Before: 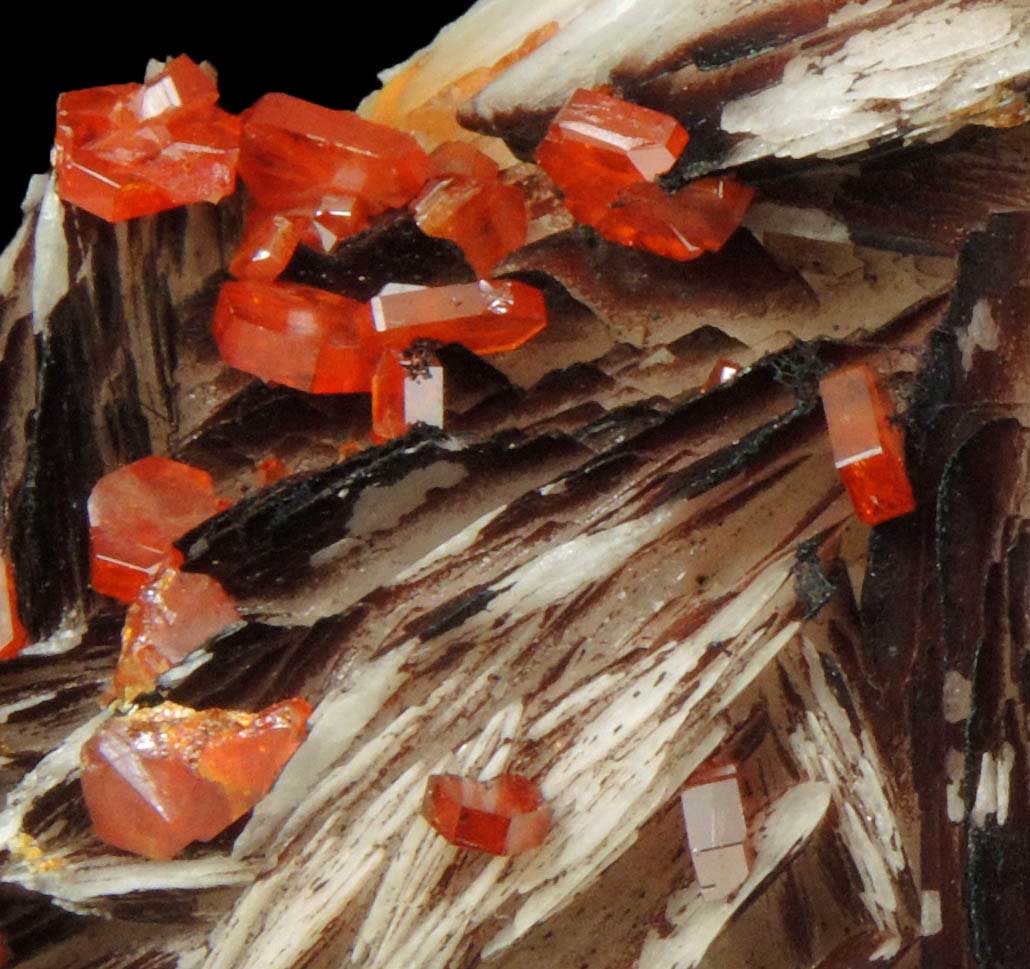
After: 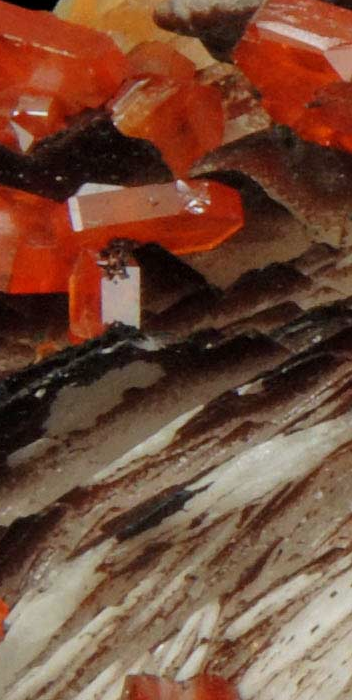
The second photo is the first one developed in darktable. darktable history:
crop and rotate: left 29.473%, top 10.322%, right 36.309%, bottom 17.435%
exposure: exposure -0.401 EV, compensate highlight preservation false
local contrast: mode bilateral grid, contrast 20, coarseness 50, detail 102%, midtone range 0.2
